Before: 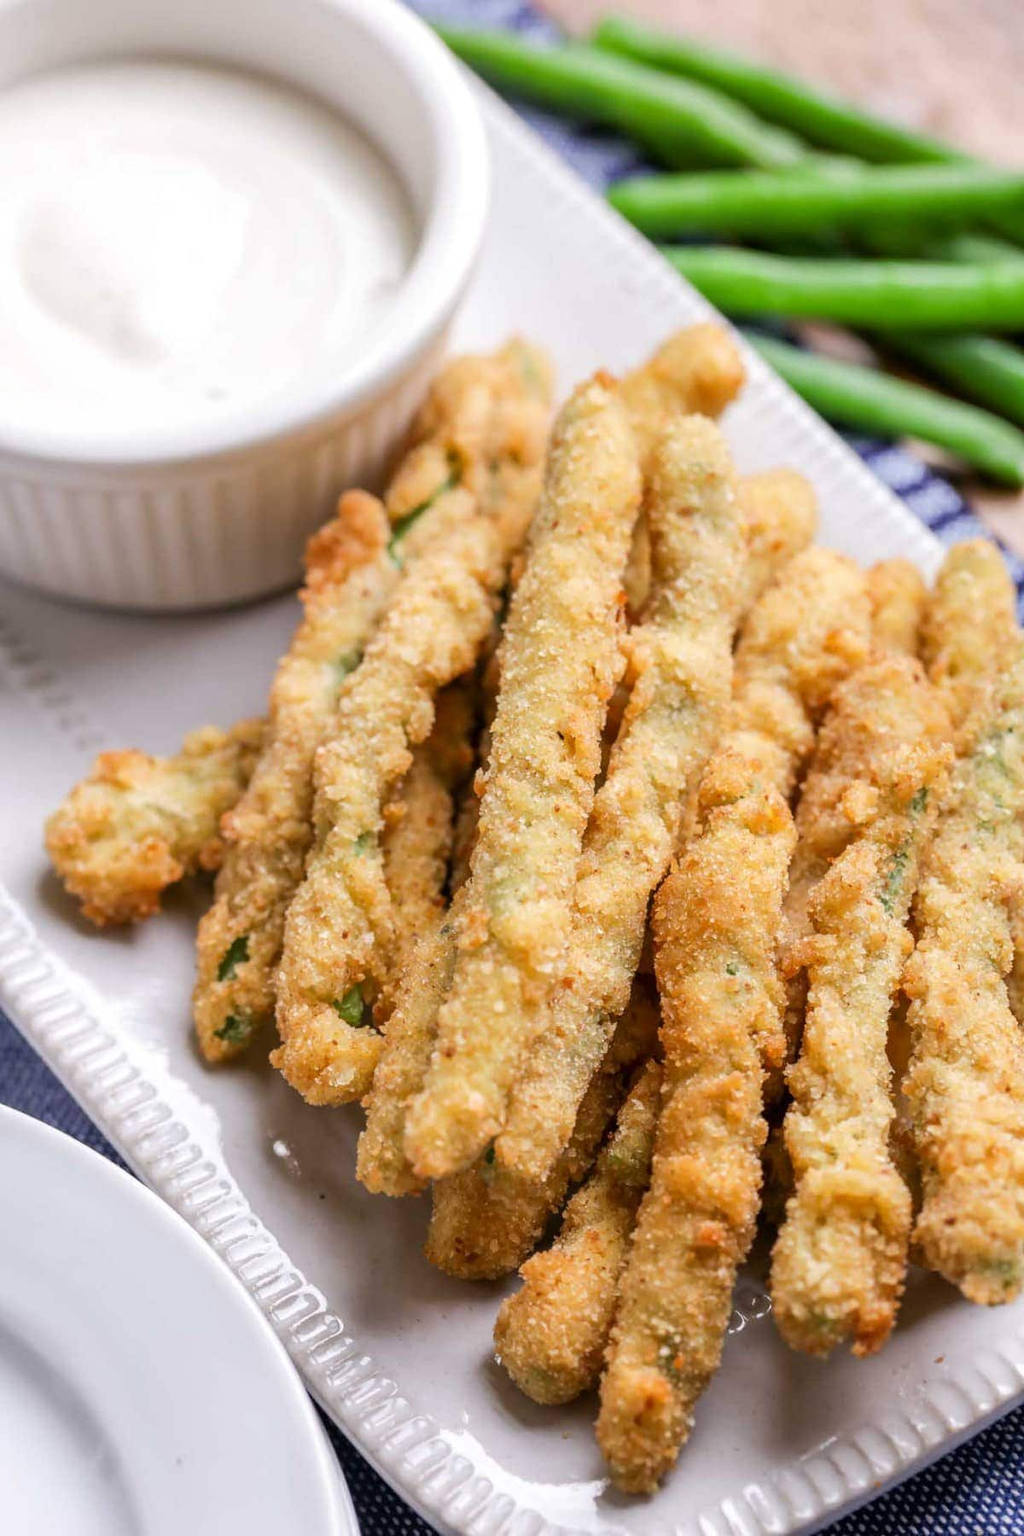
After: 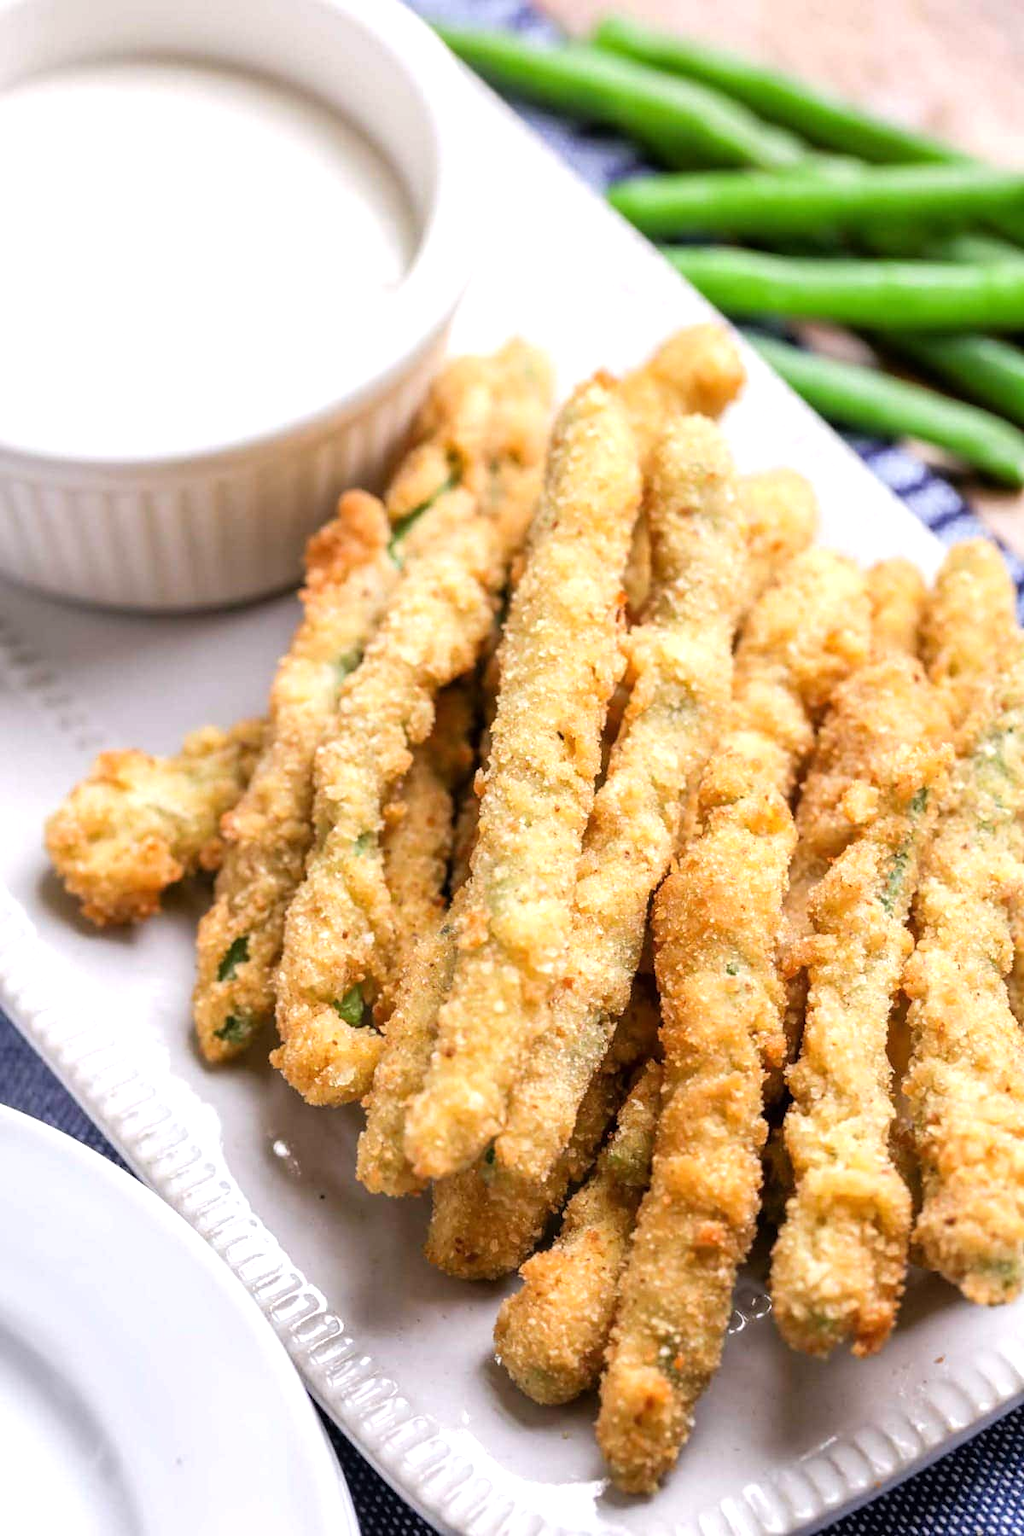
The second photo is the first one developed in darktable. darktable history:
tone equalizer: -8 EV -0.435 EV, -7 EV -0.408 EV, -6 EV -0.326 EV, -5 EV -0.183 EV, -3 EV 0.251 EV, -2 EV 0.338 EV, -1 EV 0.408 EV, +0 EV 0.432 EV
